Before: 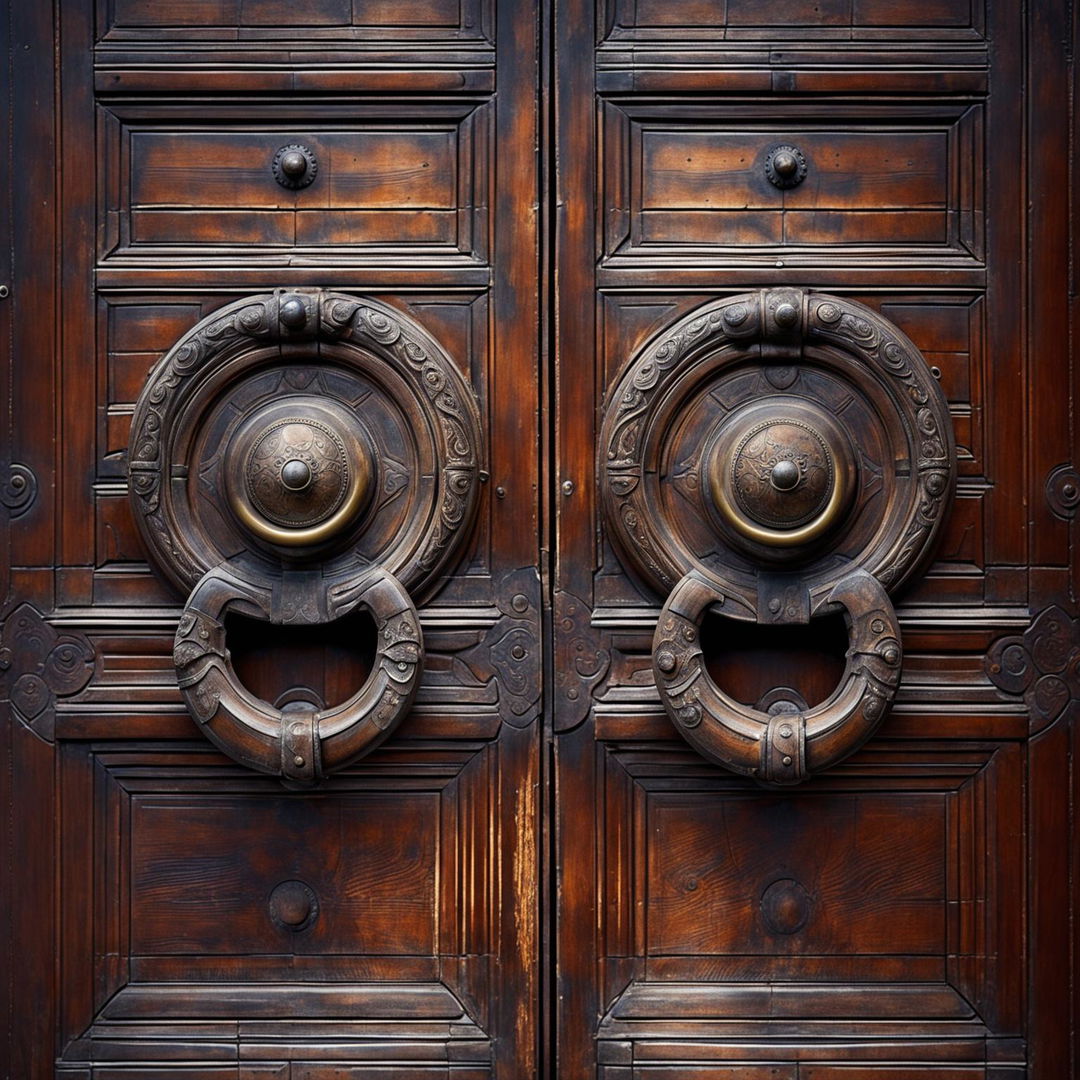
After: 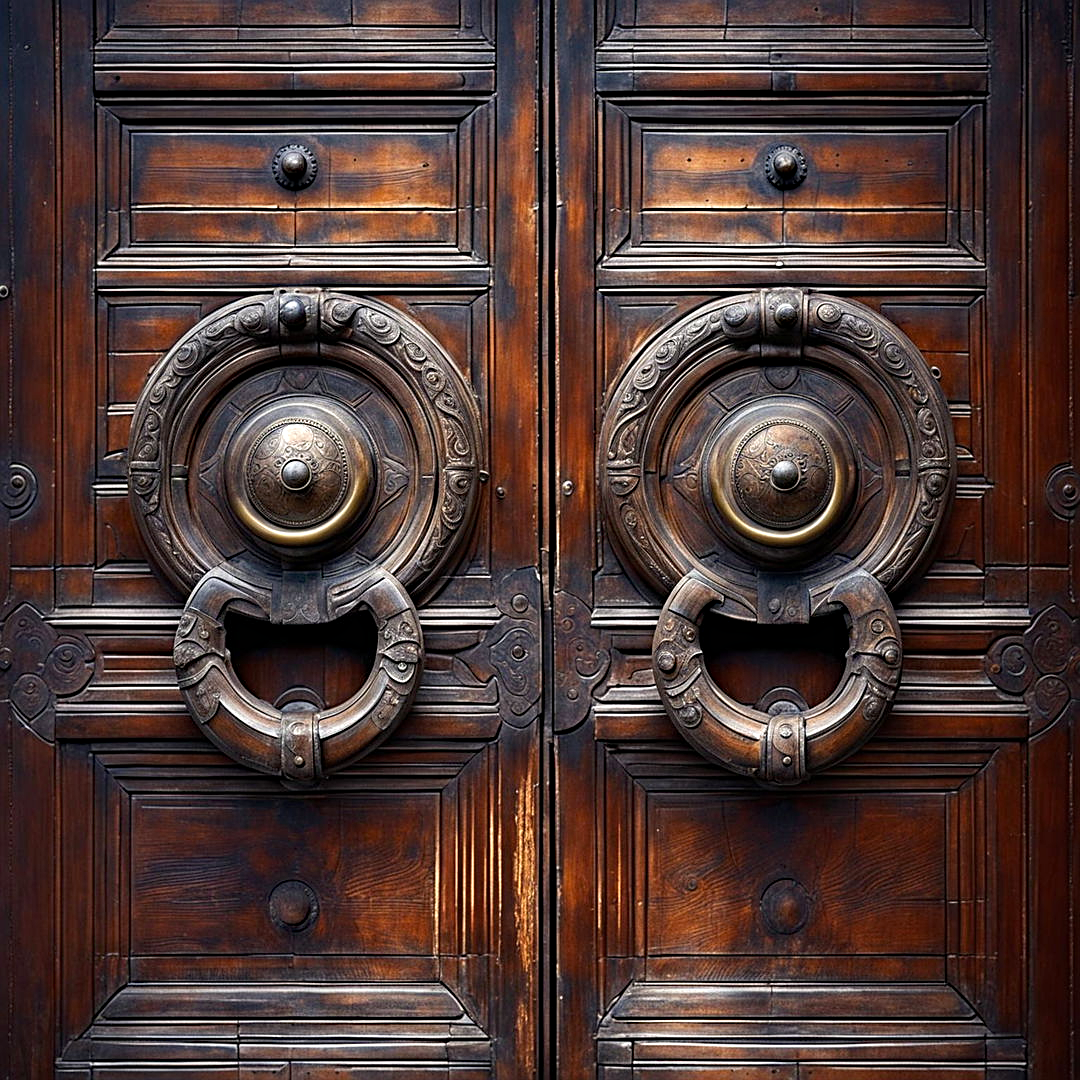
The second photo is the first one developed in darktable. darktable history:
exposure: exposure 0.298 EV, compensate highlight preservation false
sharpen: on, module defaults
haze removal: strength 0.303, distance 0.252, compatibility mode true, adaptive false
